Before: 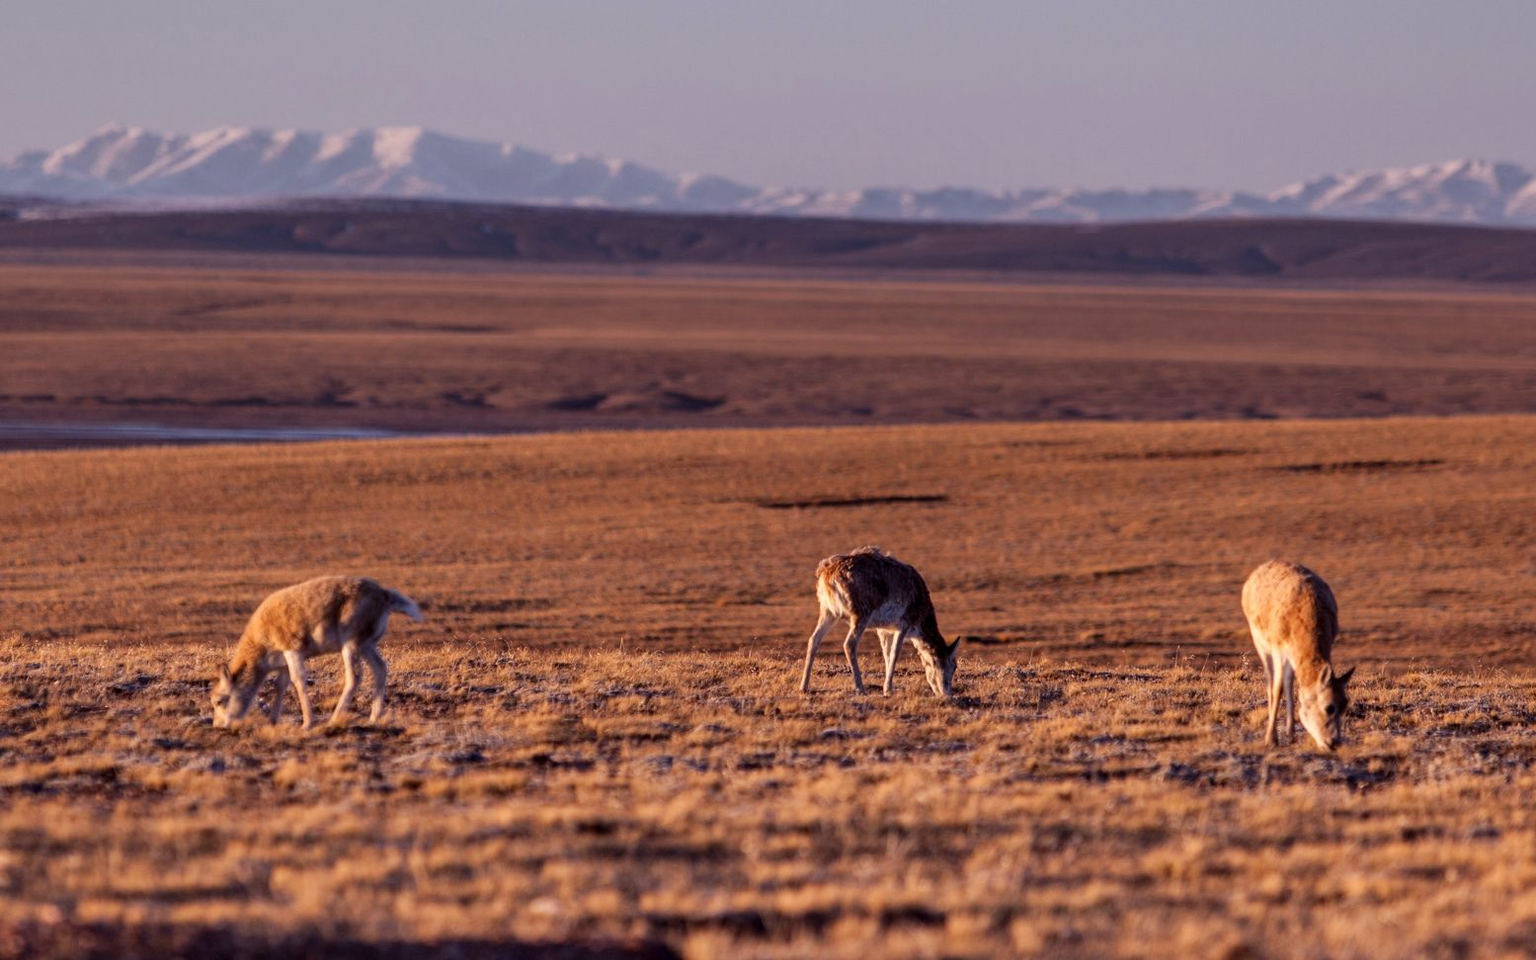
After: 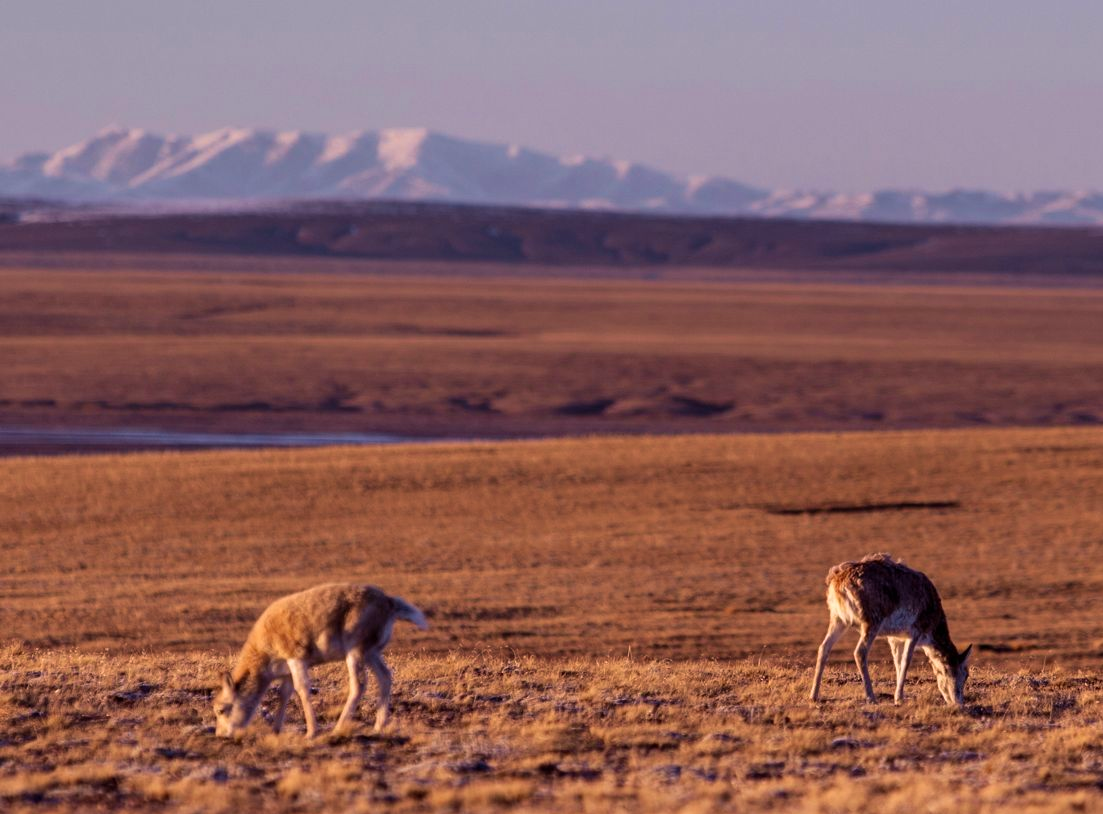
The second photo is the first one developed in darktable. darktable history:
velvia: strength 29.52%
crop: right 29.055%, bottom 16.243%
